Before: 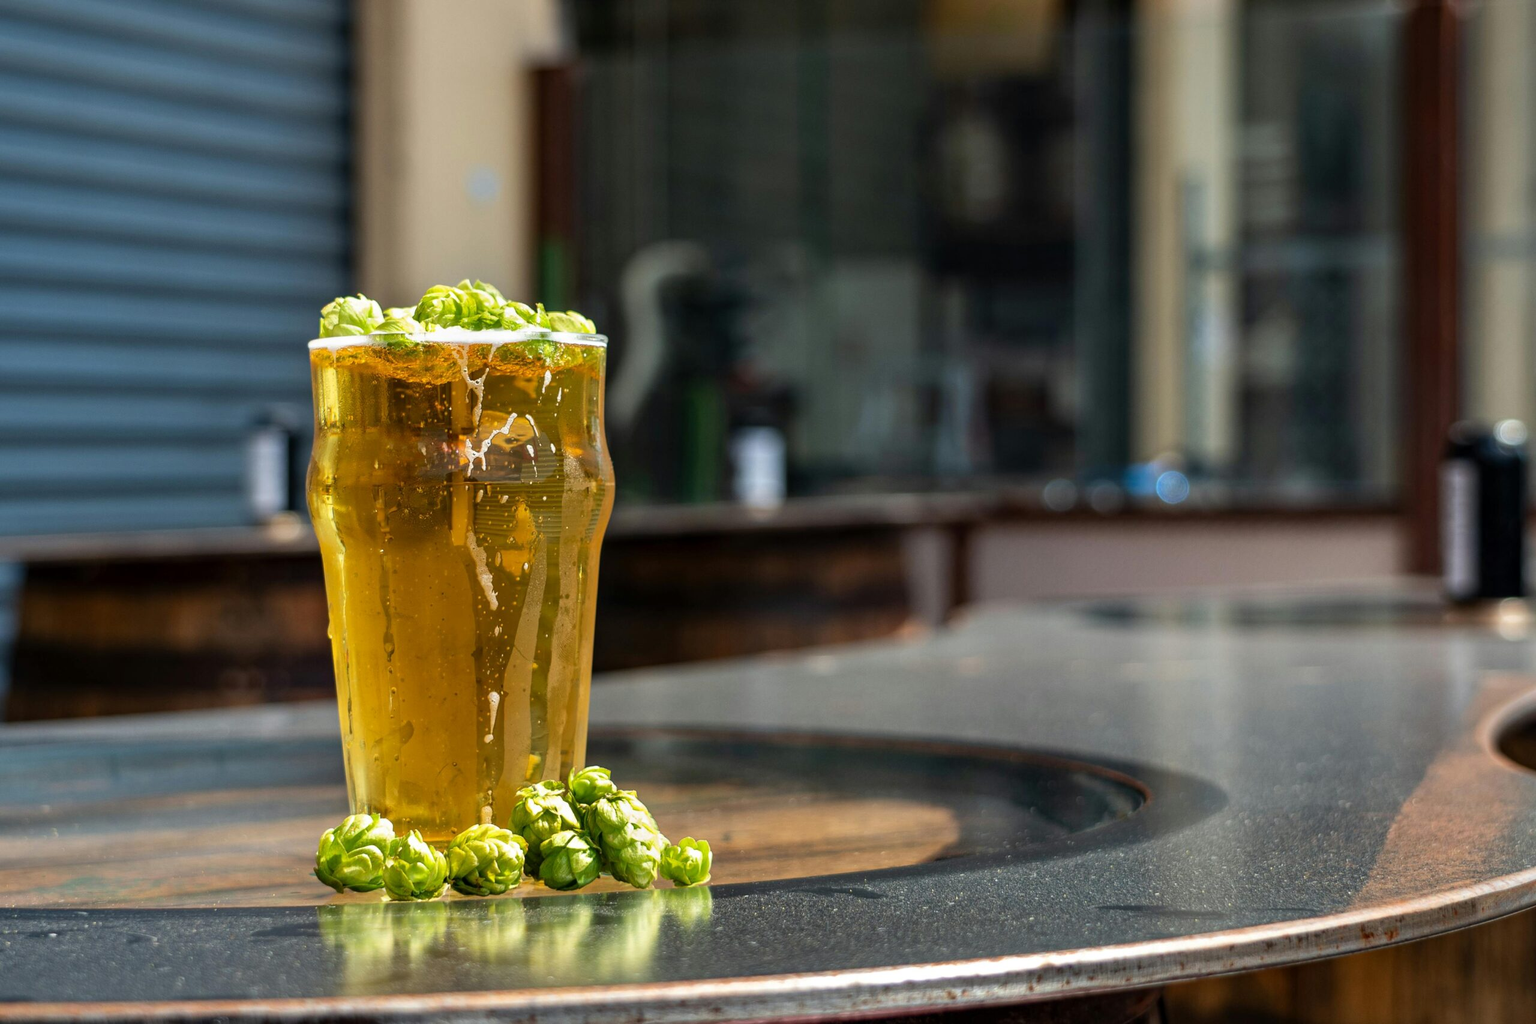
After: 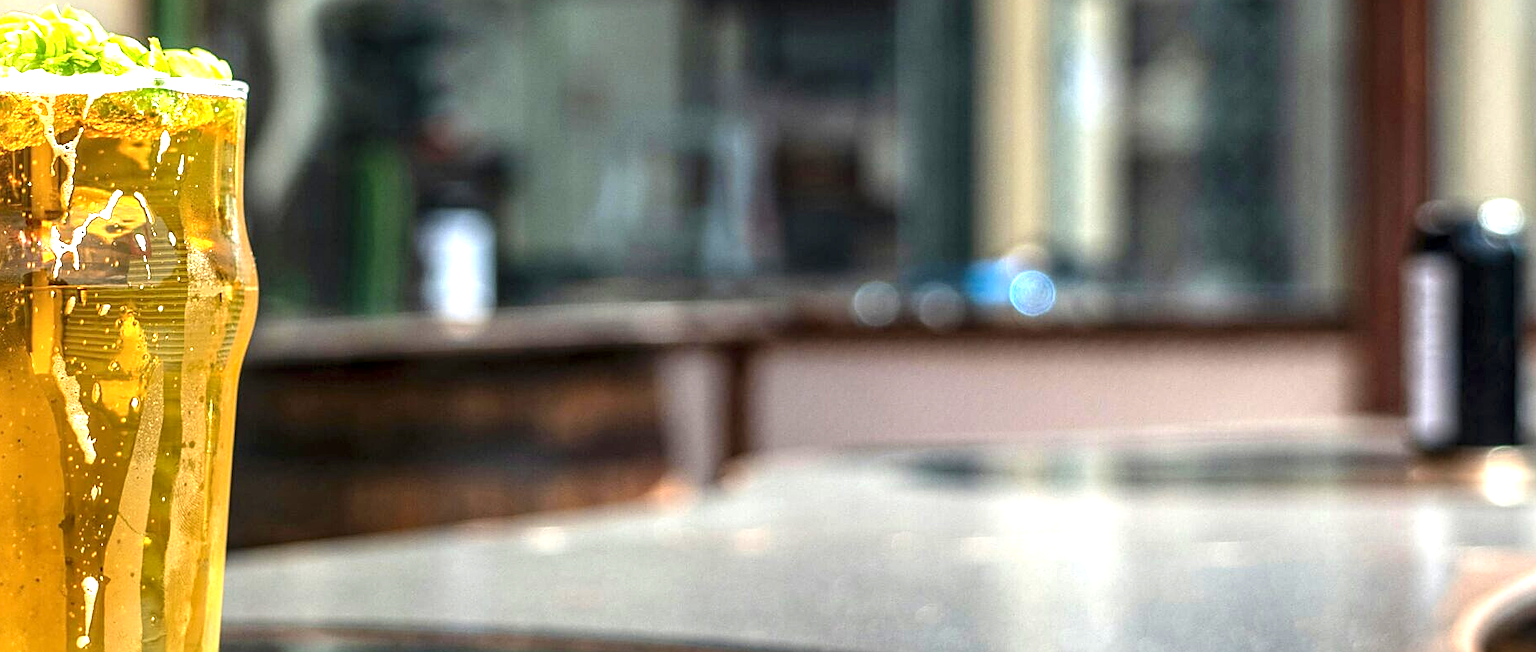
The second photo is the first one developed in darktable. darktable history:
sharpen: on, module defaults
crop and rotate: left 27.938%, top 27.046%, bottom 27.046%
exposure: black level correction 0, exposure 1.45 EV, compensate exposure bias true, compensate highlight preservation false
local contrast: on, module defaults
